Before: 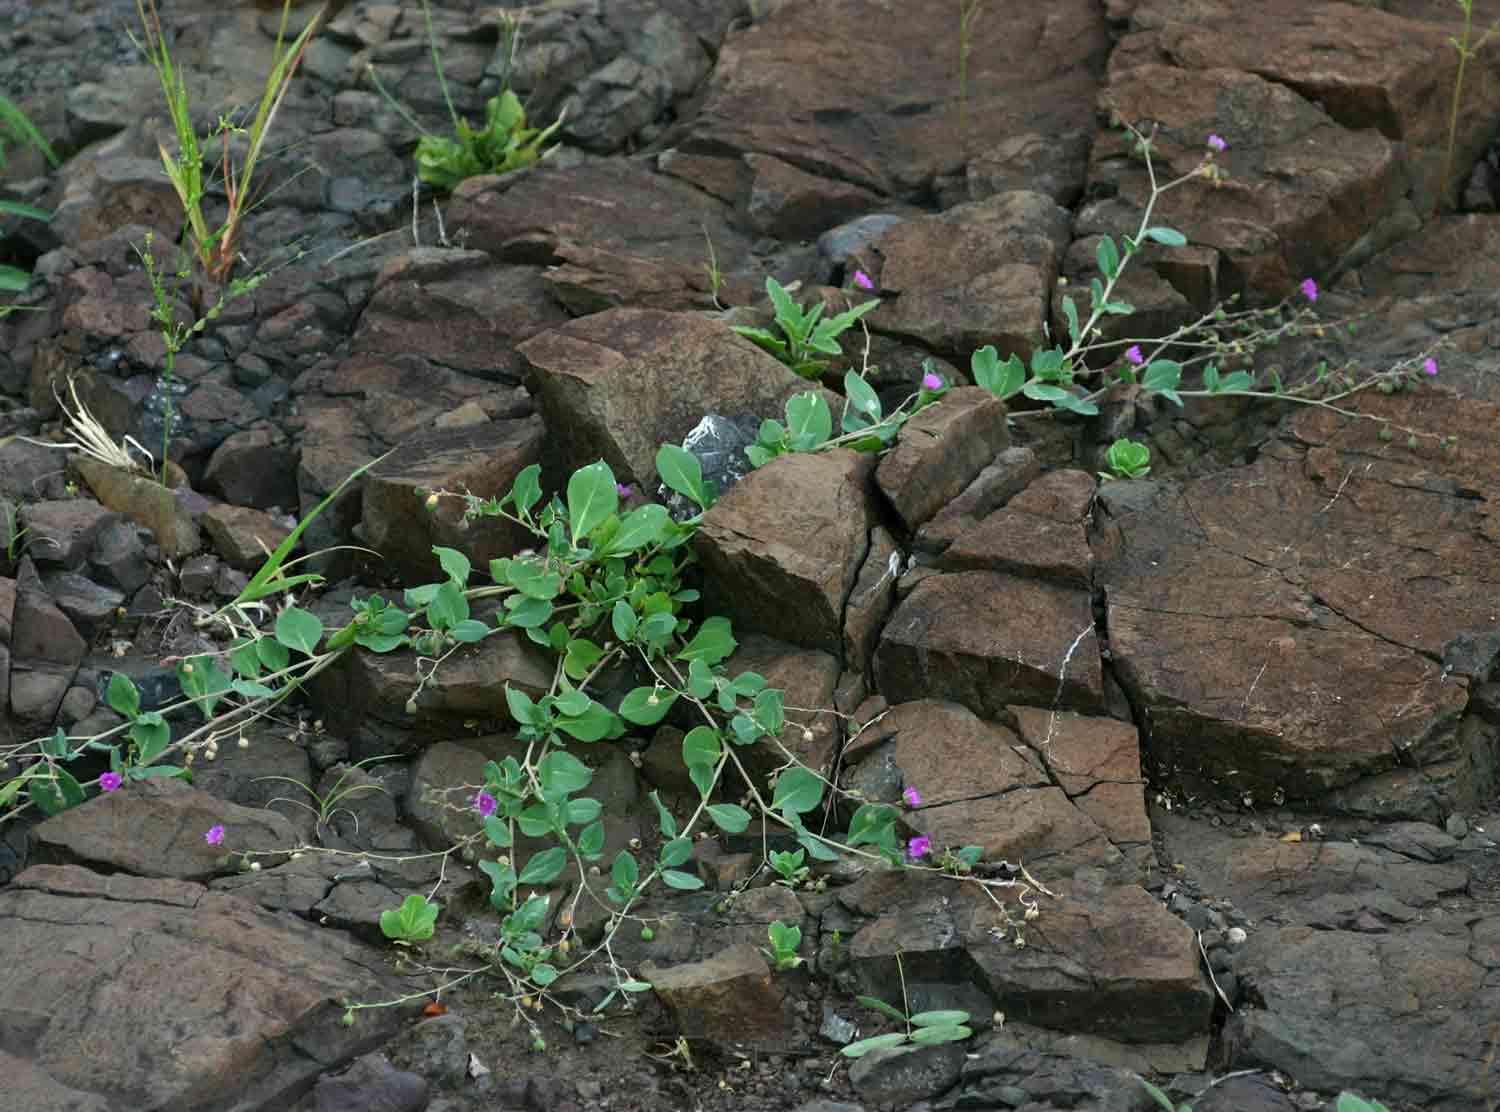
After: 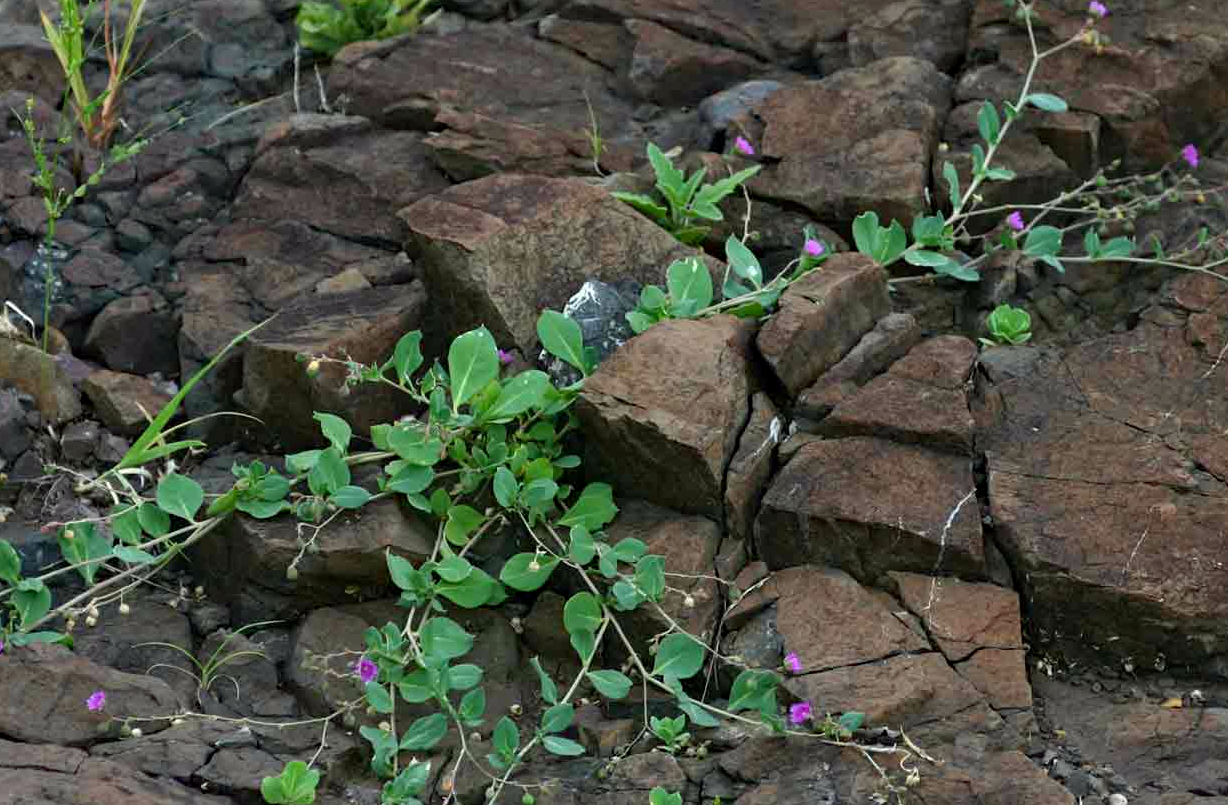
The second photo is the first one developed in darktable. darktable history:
crop: left 7.933%, top 12.103%, right 10.15%, bottom 15.484%
haze removal: compatibility mode true, adaptive false
